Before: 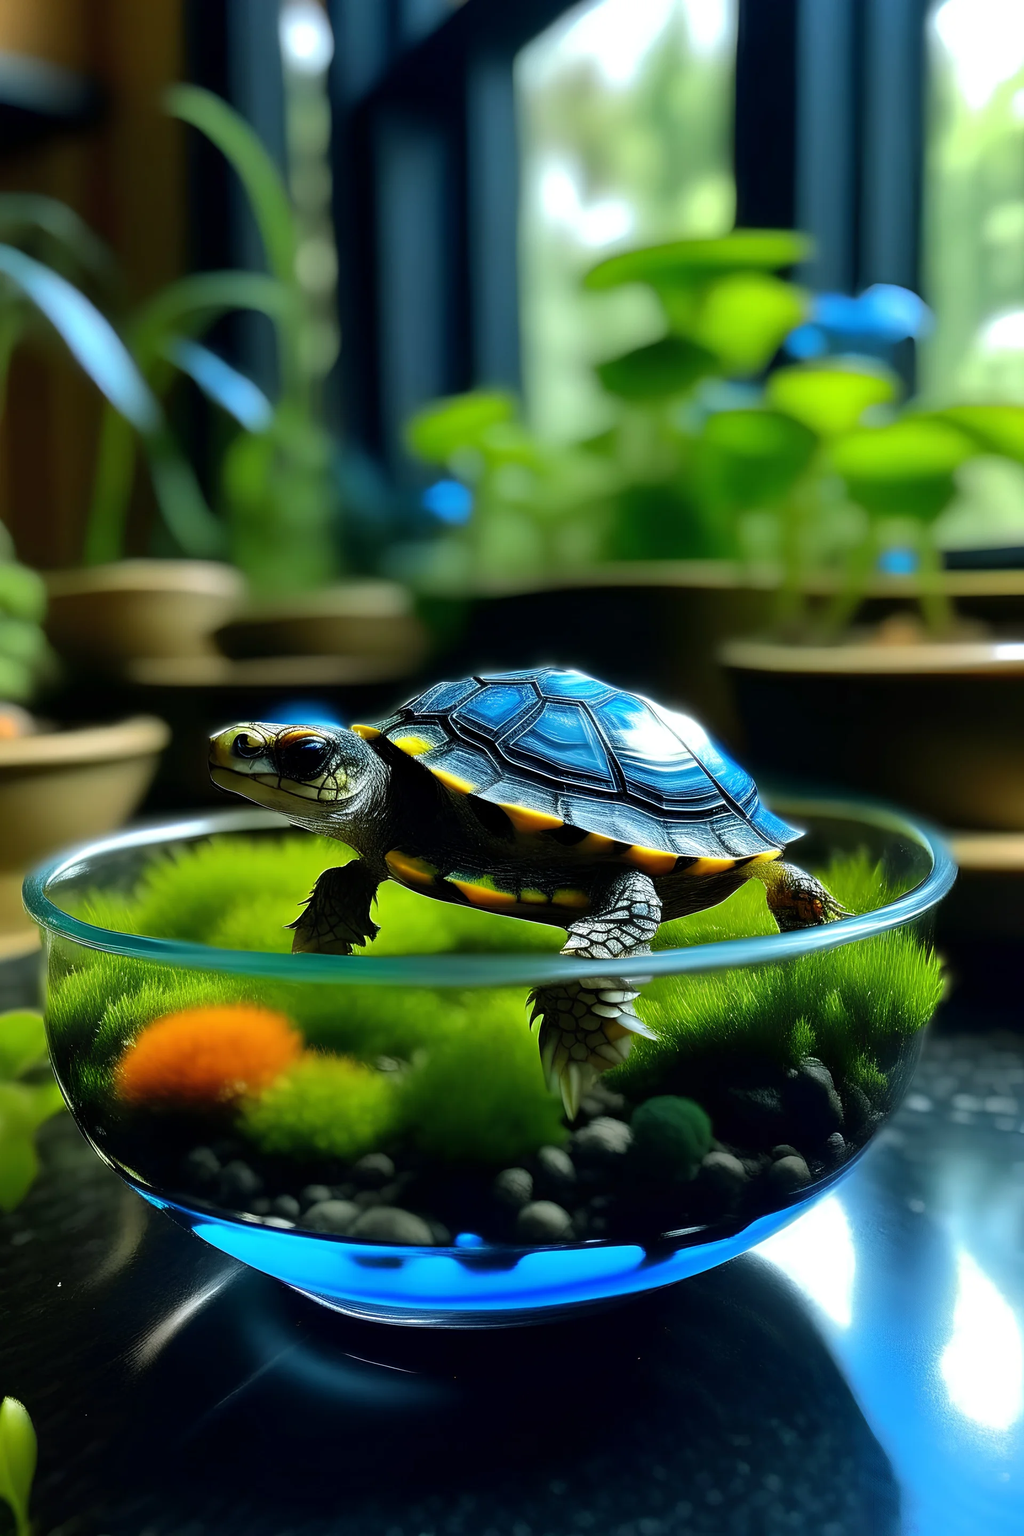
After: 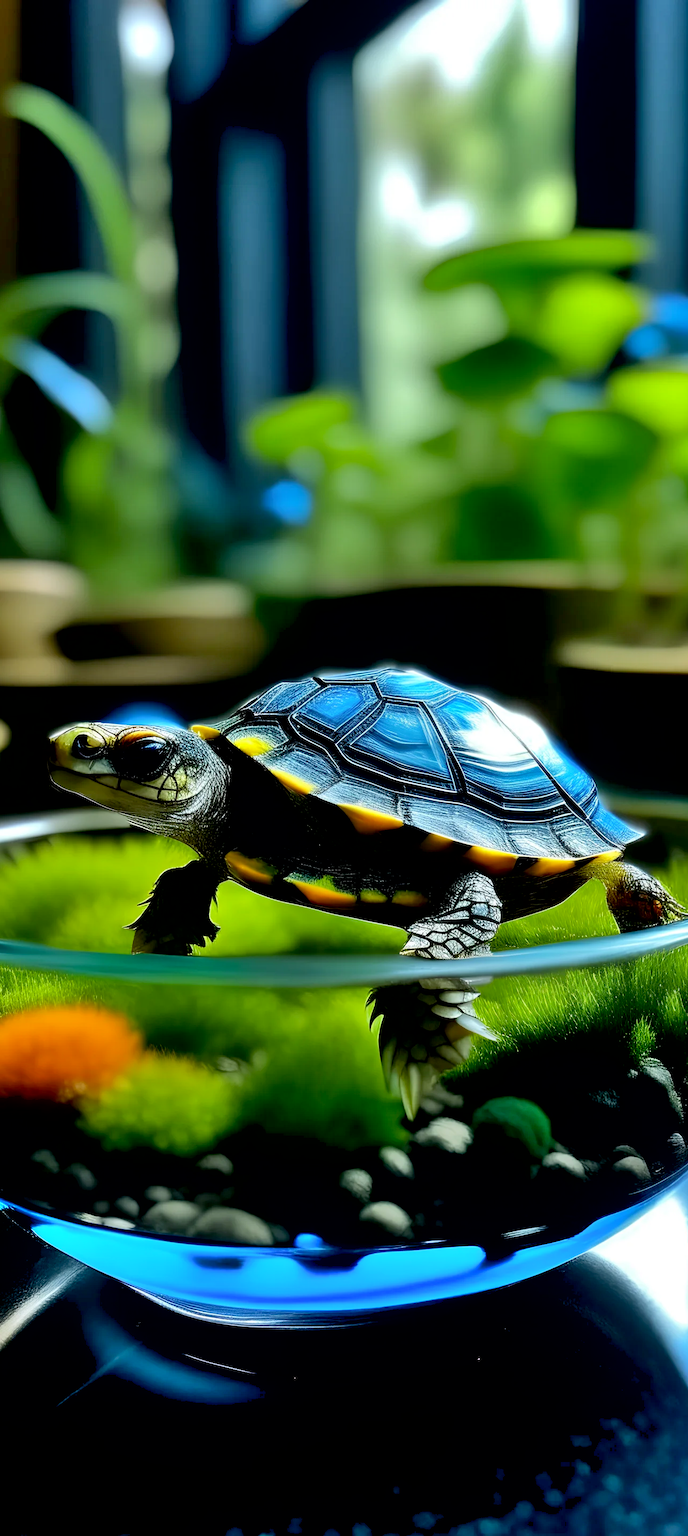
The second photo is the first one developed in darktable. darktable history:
shadows and highlights: radius 101.23, shadows 50.52, highlights -64.25, soften with gaussian
crop and rotate: left 15.685%, right 17.109%
exposure: black level correction 0.009, compensate exposure bias true, compensate highlight preservation false
